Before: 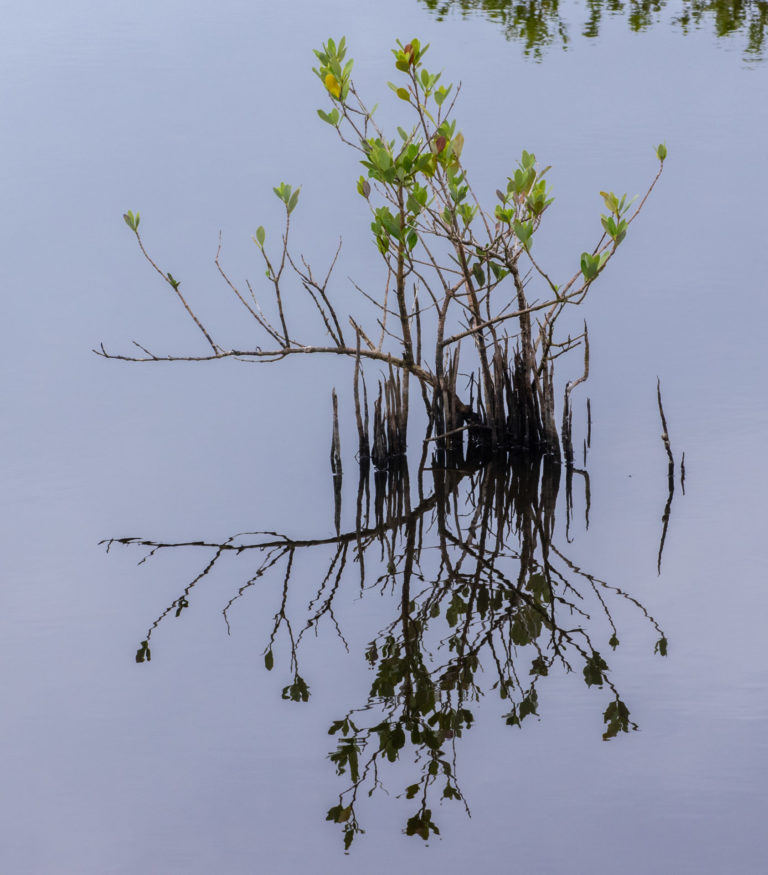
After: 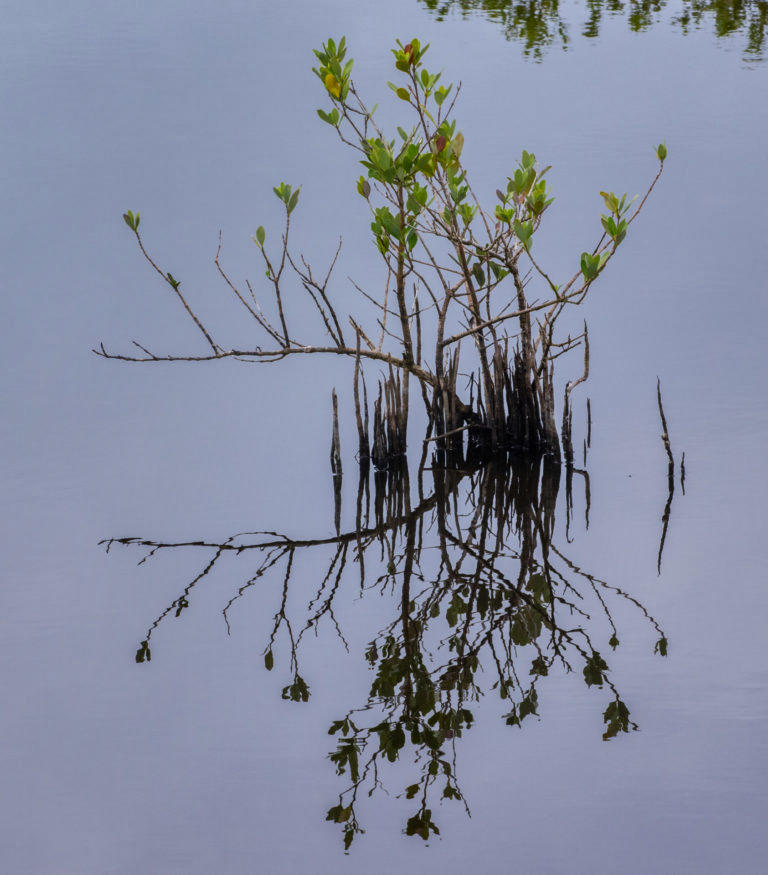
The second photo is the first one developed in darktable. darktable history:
shadows and highlights: white point adjustment 0.099, highlights -69.53, soften with gaussian
